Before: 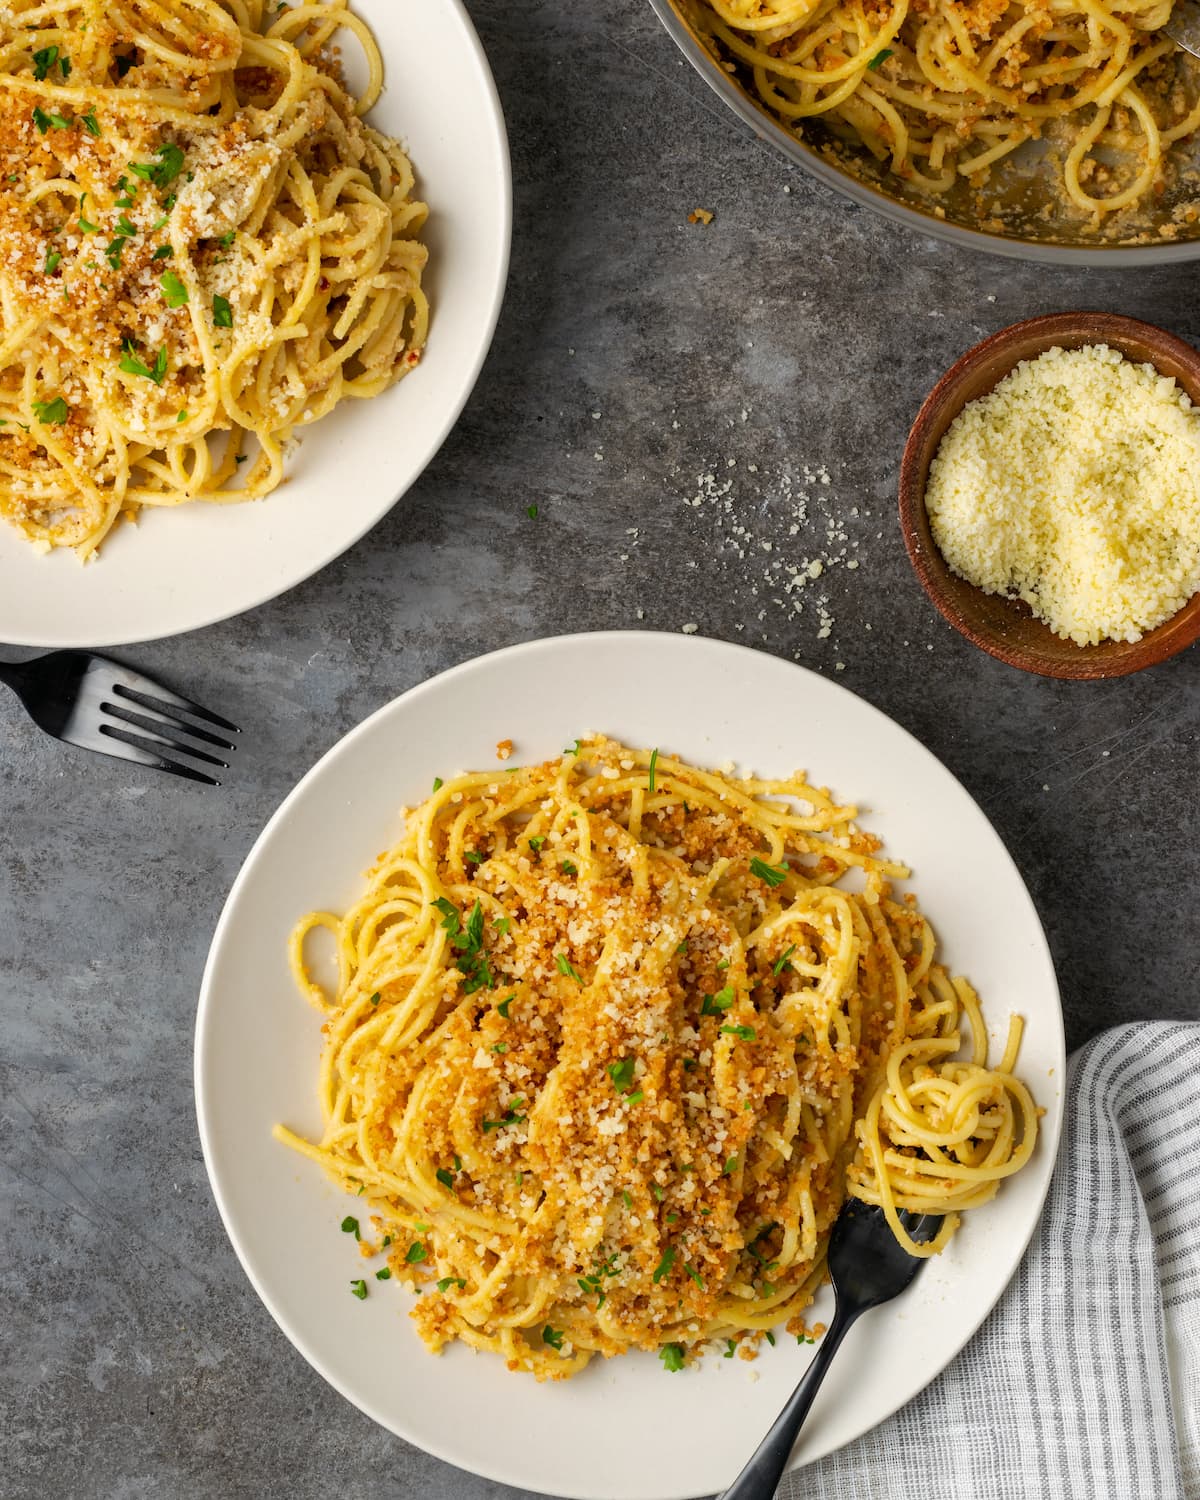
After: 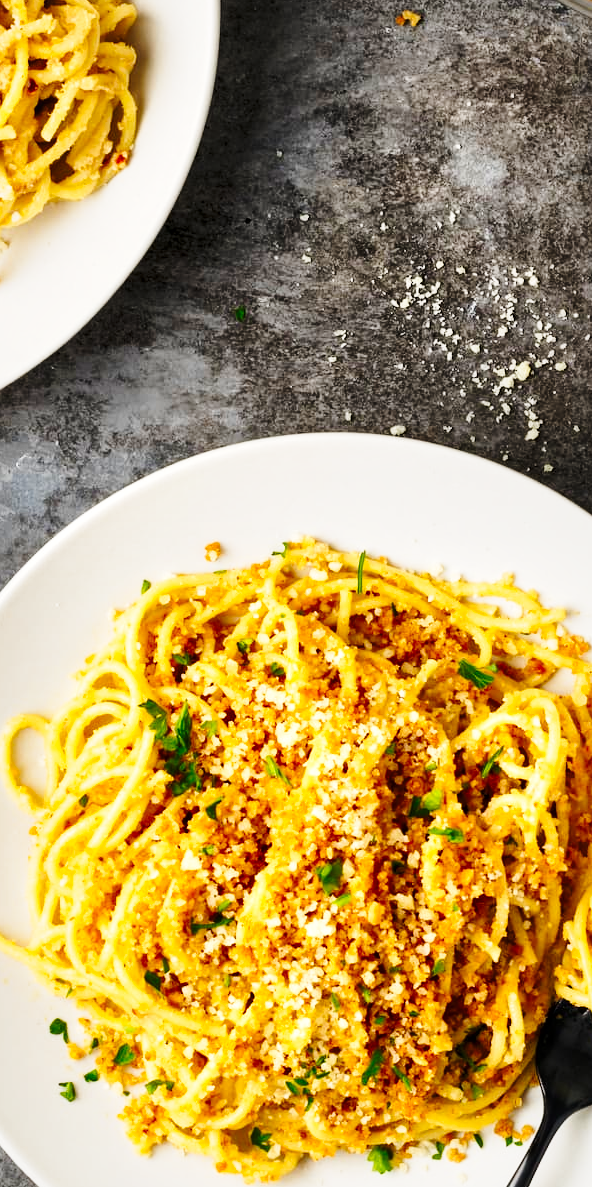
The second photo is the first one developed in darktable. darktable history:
crop and rotate: angle 0.02°, left 24.334%, top 13.216%, right 26.27%, bottom 7.565%
local contrast: mode bilateral grid, contrast 24, coarseness 60, detail 151%, midtone range 0.2
tone curve: curves: ch0 [(0.003, 0.023) (0.071, 0.052) (0.249, 0.201) (0.466, 0.557) (0.625, 0.761) (0.783, 0.9) (0.994, 0.968)]; ch1 [(0, 0) (0.262, 0.227) (0.417, 0.386) (0.469, 0.467) (0.502, 0.498) (0.531, 0.521) (0.576, 0.586) (0.612, 0.634) (0.634, 0.68) (0.686, 0.728) (0.994, 0.987)]; ch2 [(0, 0) (0.262, 0.188) (0.385, 0.353) (0.427, 0.424) (0.495, 0.493) (0.518, 0.544) (0.55, 0.579) (0.595, 0.621) (0.644, 0.748) (1, 1)], preserve colors none
exposure: exposure 0.15 EV, compensate highlight preservation false
